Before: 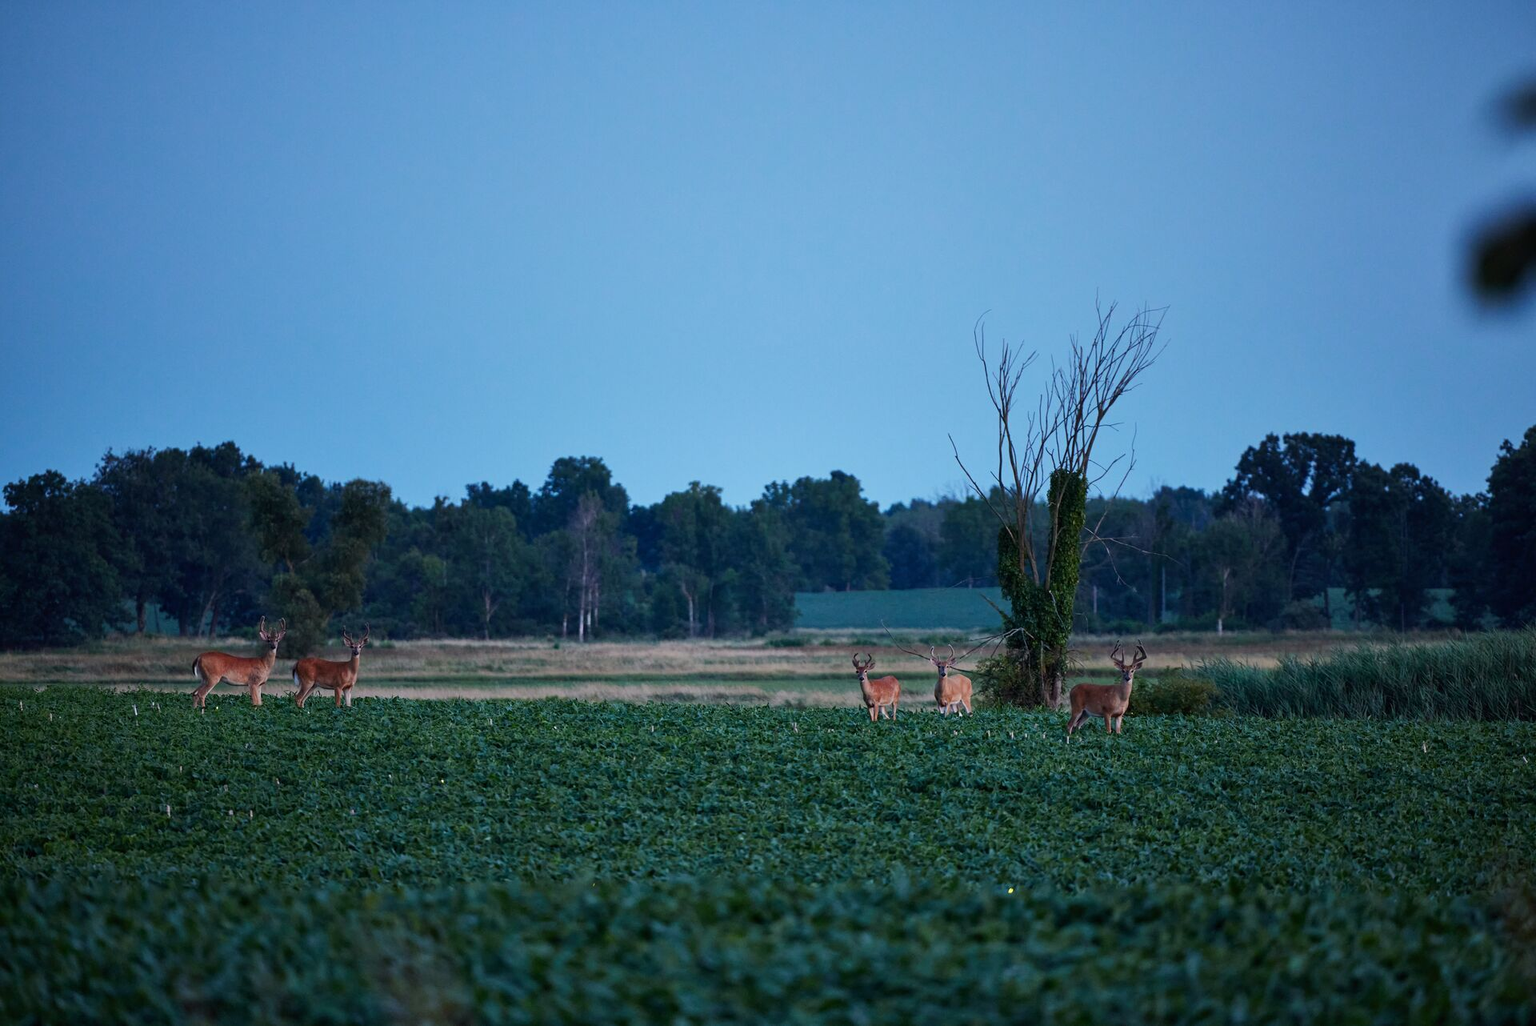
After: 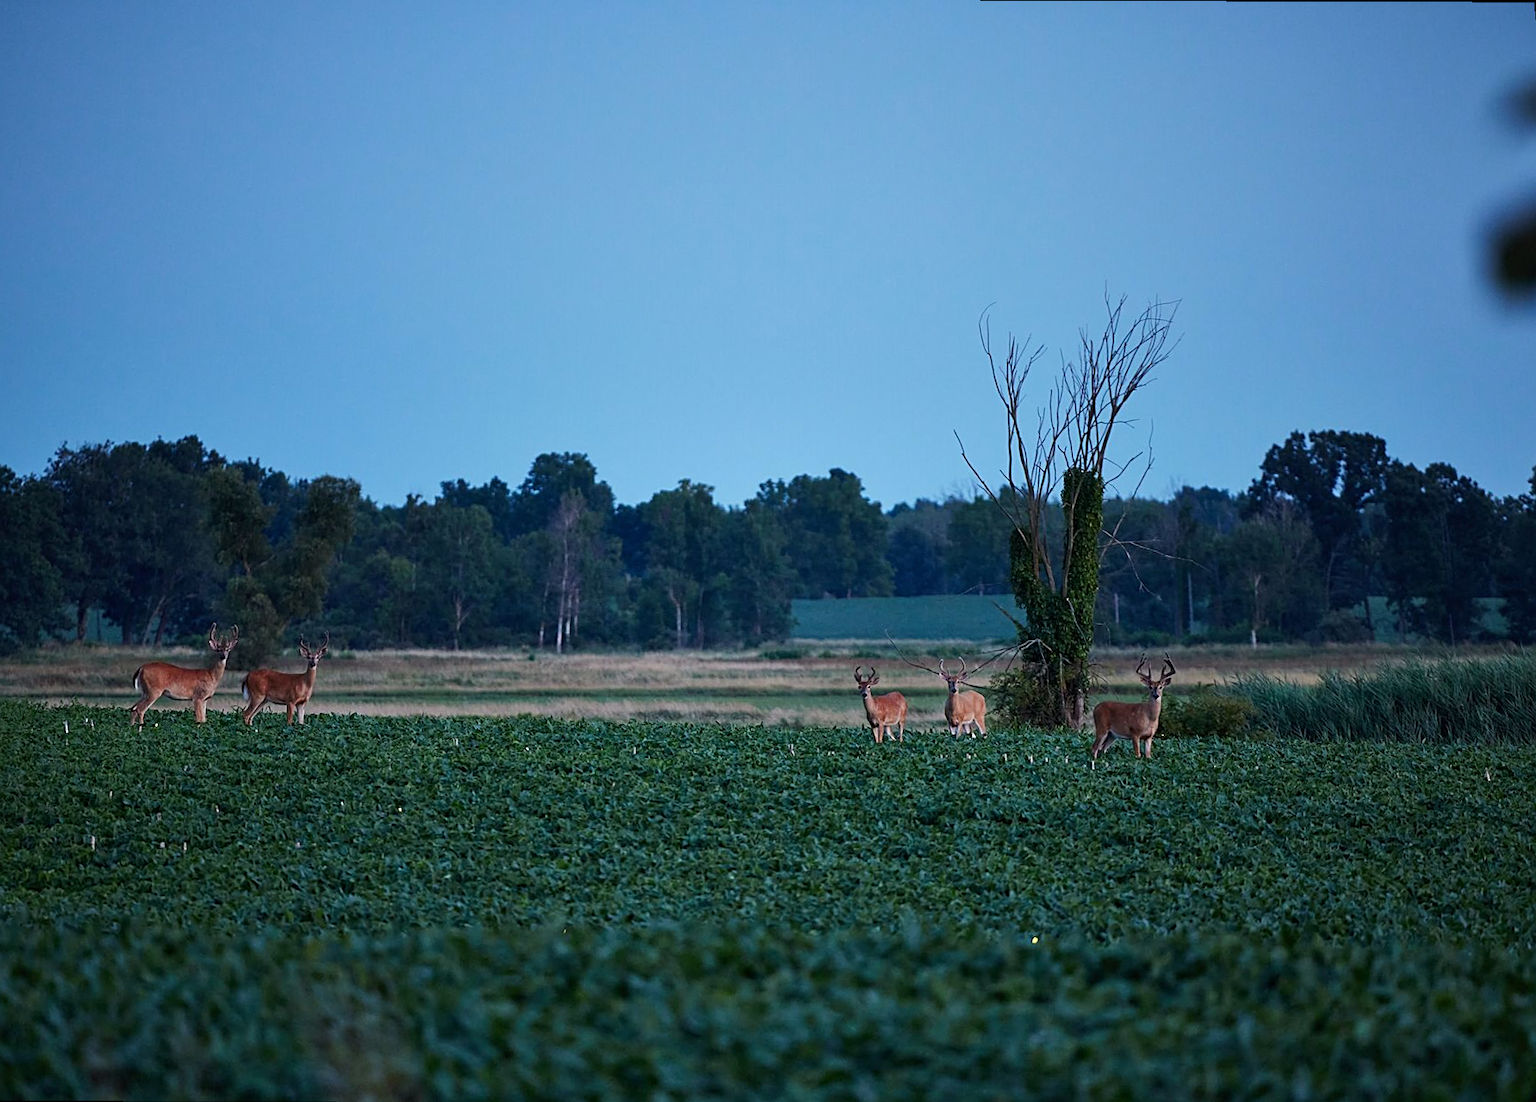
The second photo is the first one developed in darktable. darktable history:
sharpen: on, module defaults
rotate and perspective: rotation 0.215°, lens shift (vertical) -0.139, crop left 0.069, crop right 0.939, crop top 0.002, crop bottom 0.996
tone equalizer: on, module defaults
